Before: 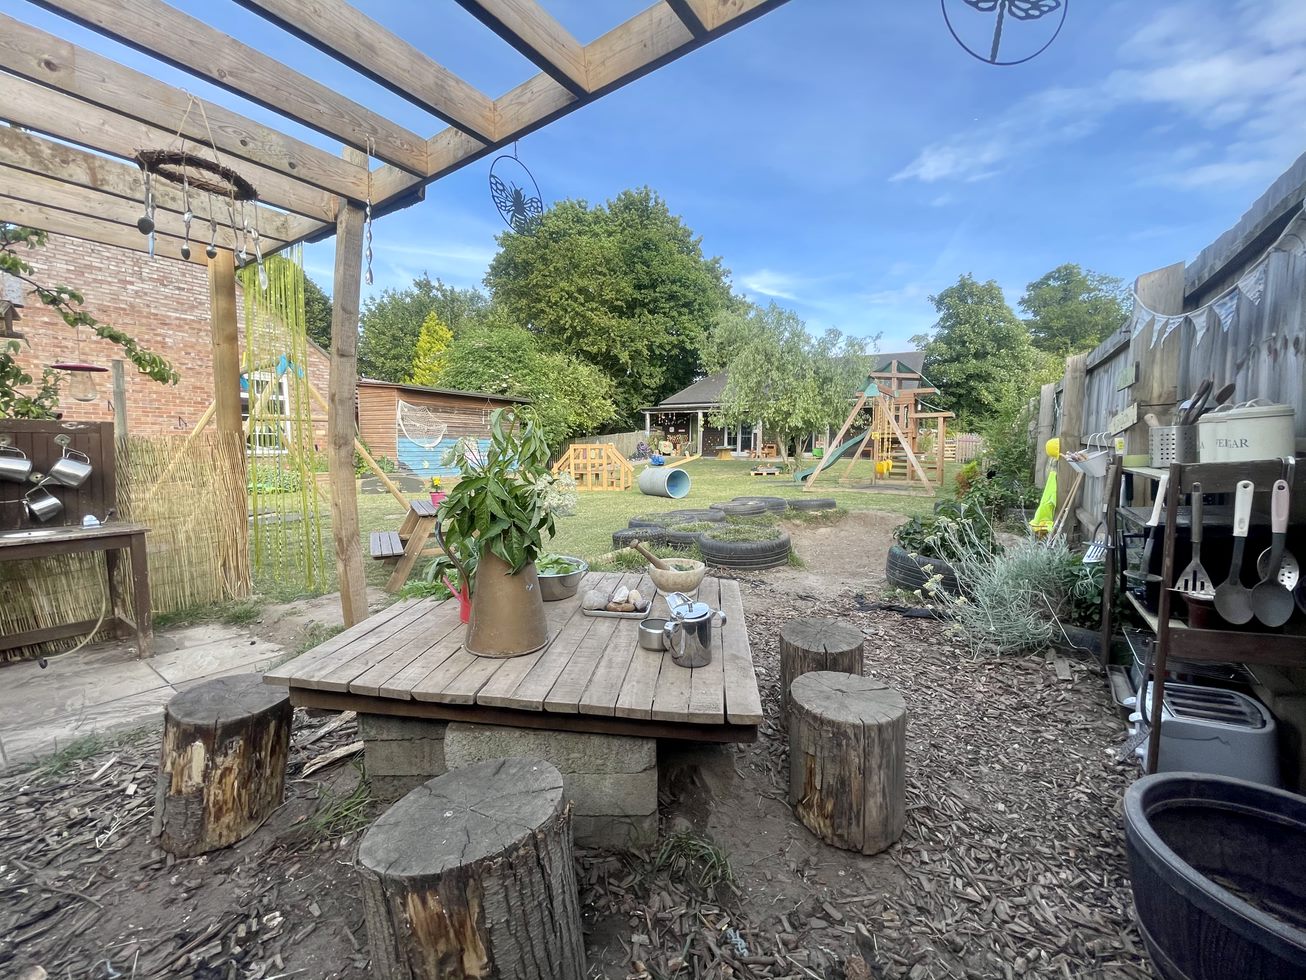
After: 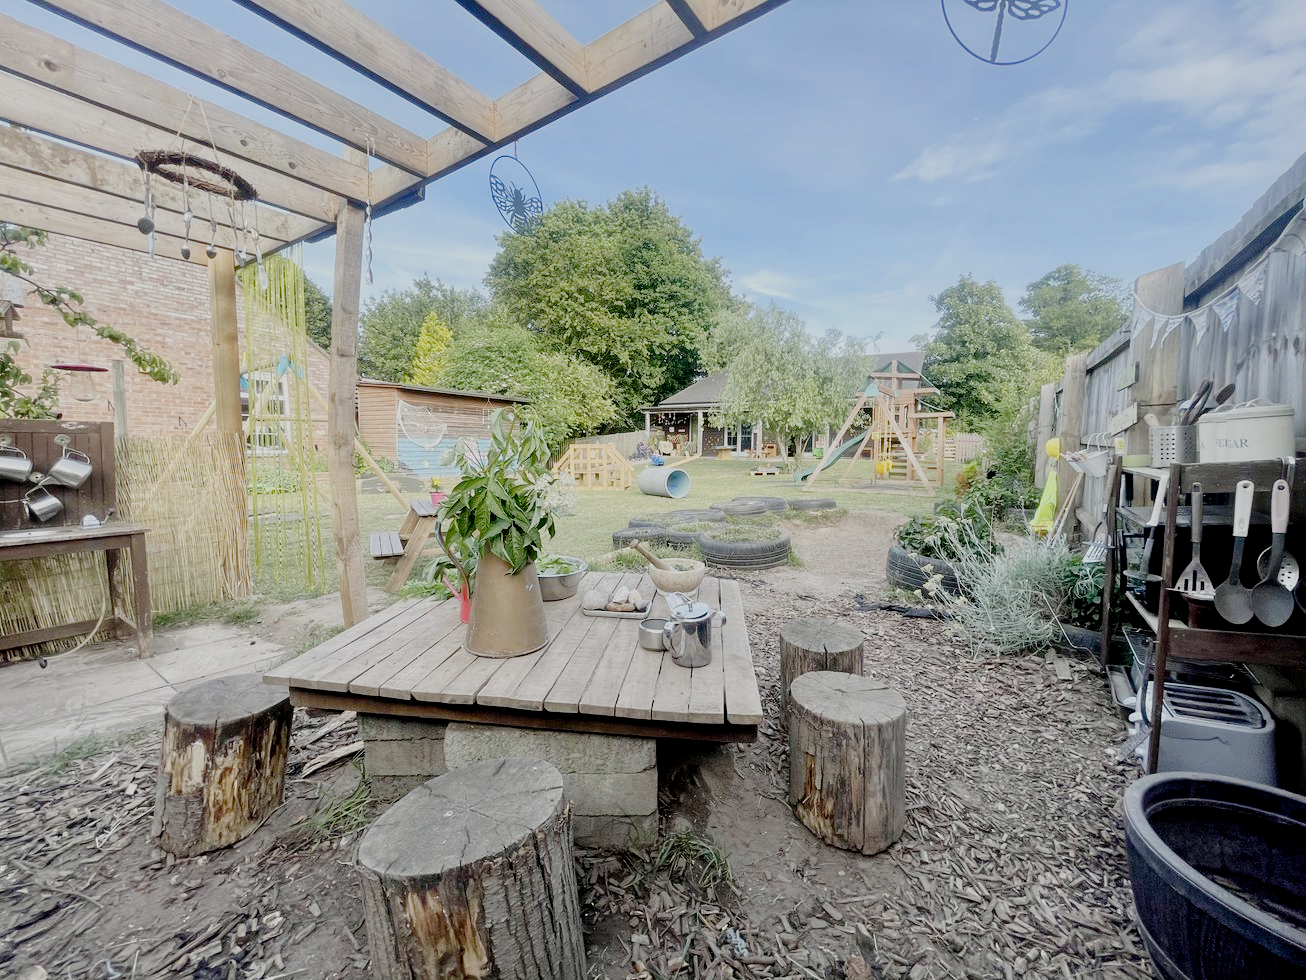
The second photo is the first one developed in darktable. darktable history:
filmic rgb: middle gray luminance 18.15%, black relative exposure -7.52 EV, white relative exposure 8.45 EV, target black luminance 0%, hardness 2.23, latitude 18.53%, contrast 0.879, highlights saturation mix 5.78%, shadows ↔ highlights balance 10.49%, add noise in highlights 0.001, preserve chrominance no, color science v3 (2019), use custom middle-gray values true, contrast in highlights soft
exposure: black level correction 0, exposure 0.69 EV, compensate highlight preservation false
